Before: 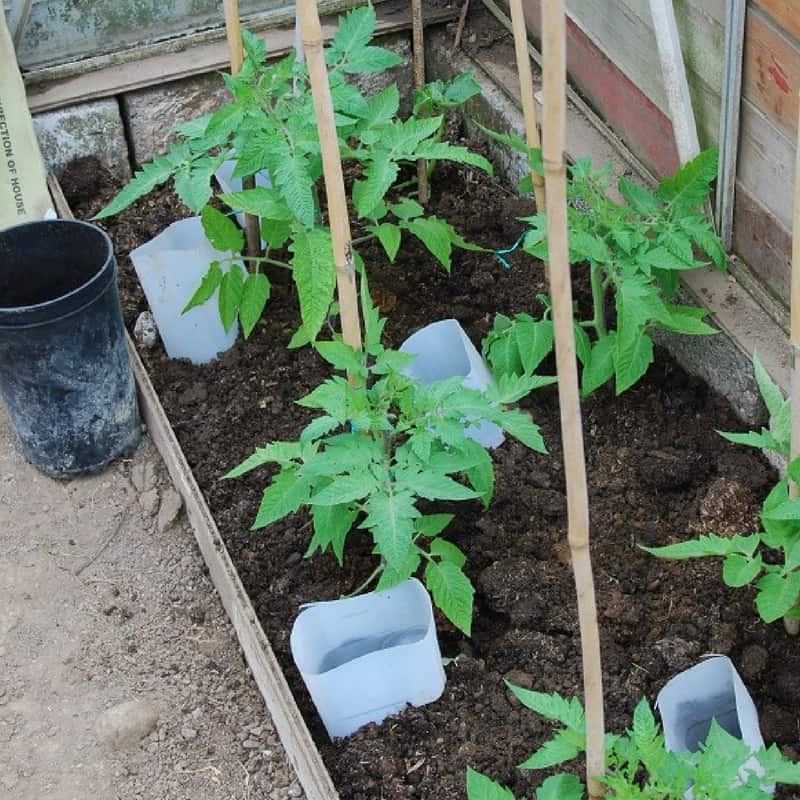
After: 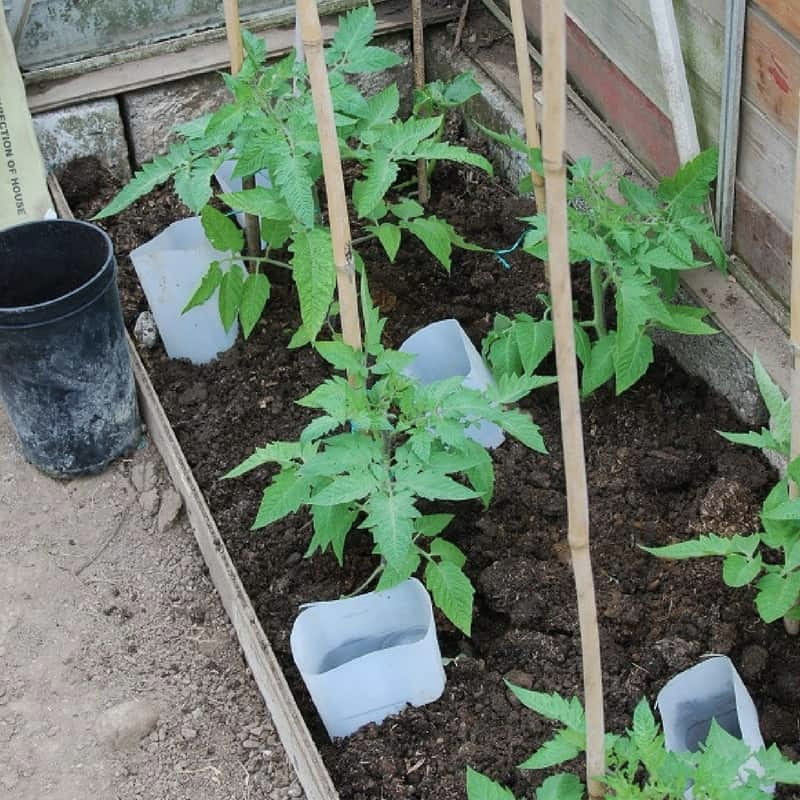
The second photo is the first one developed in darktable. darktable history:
color correction: highlights b* 0.012, saturation 0.852
